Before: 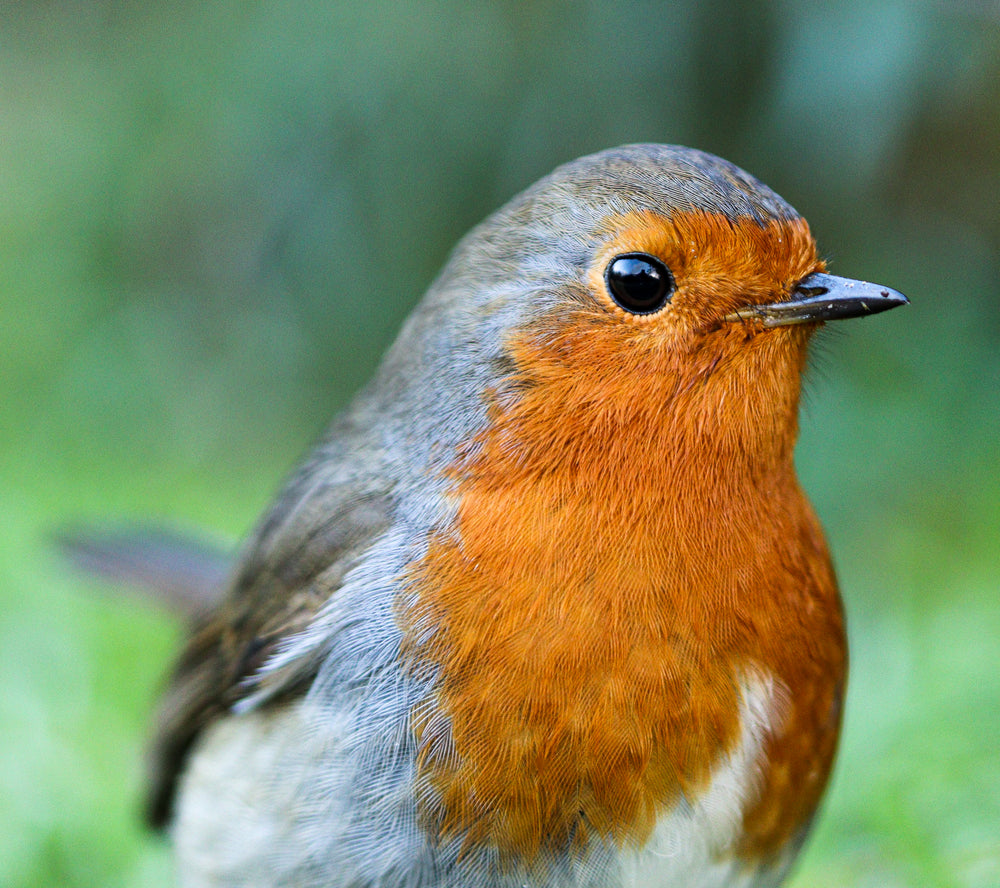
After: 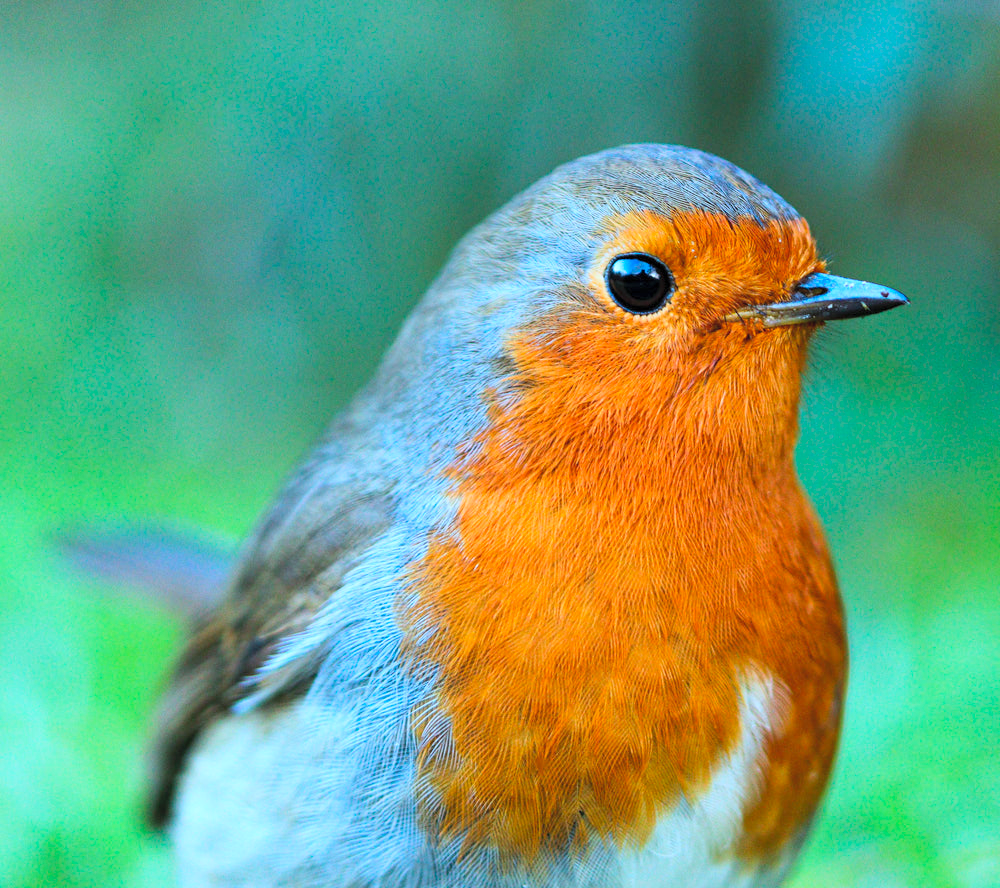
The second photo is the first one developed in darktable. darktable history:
color correction: highlights a* -10.68, highlights b* -18.94
contrast brightness saturation: contrast 0.067, brightness 0.171, saturation 0.419
